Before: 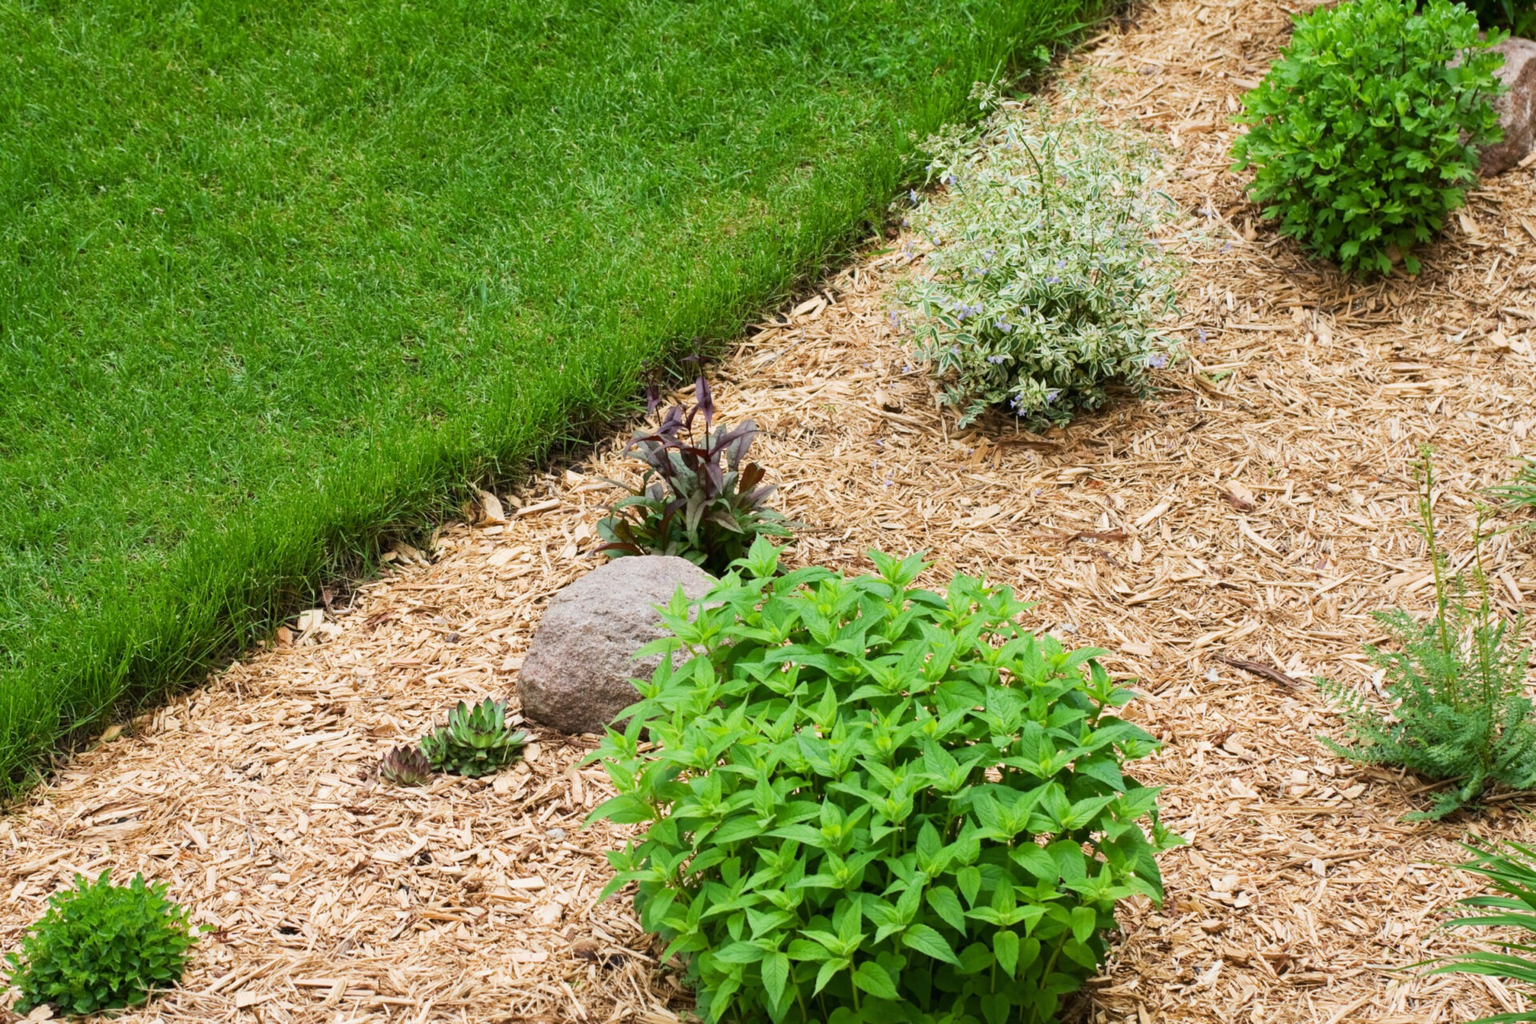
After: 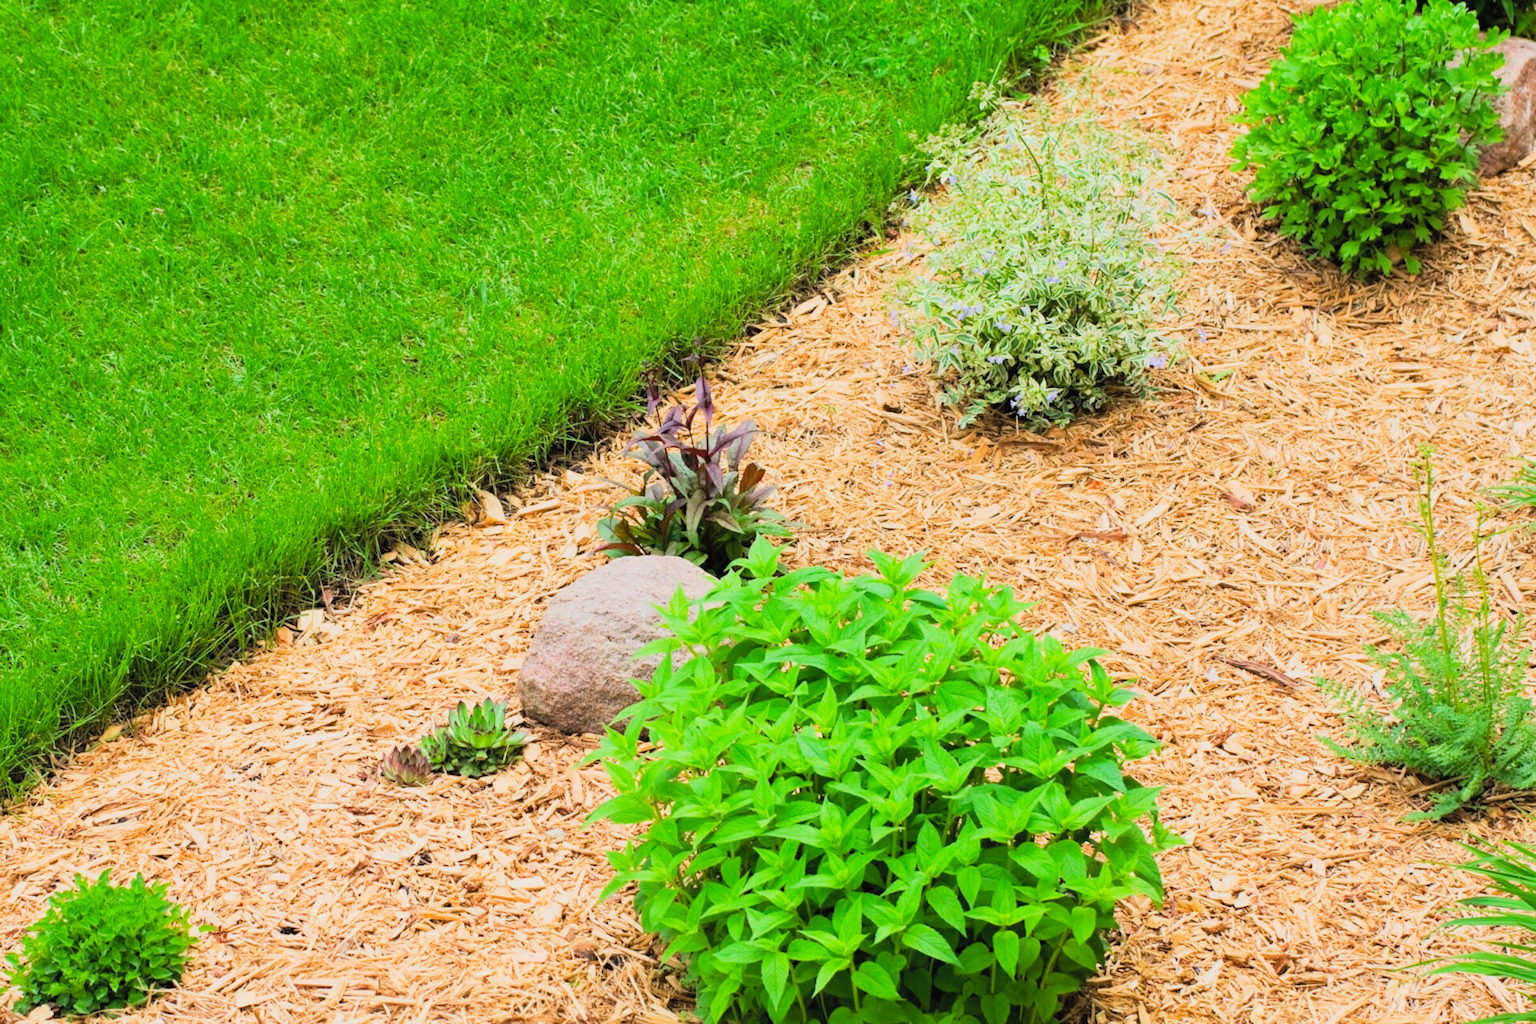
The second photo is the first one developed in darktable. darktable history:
contrast brightness saturation: contrast 0.066, brightness 0.171, saturation 0.402
filmic rgb: black relative exposure -7.65 EV, white relative exposure 4.56 EV, threshold 3.05 EV, hardness 3.61, color science v6 (2022), enable highlight reconstruction true
exposure: black level correction 0, exposure 0.393 EV, compensate exposure bias true, compensate highlight preservation false
